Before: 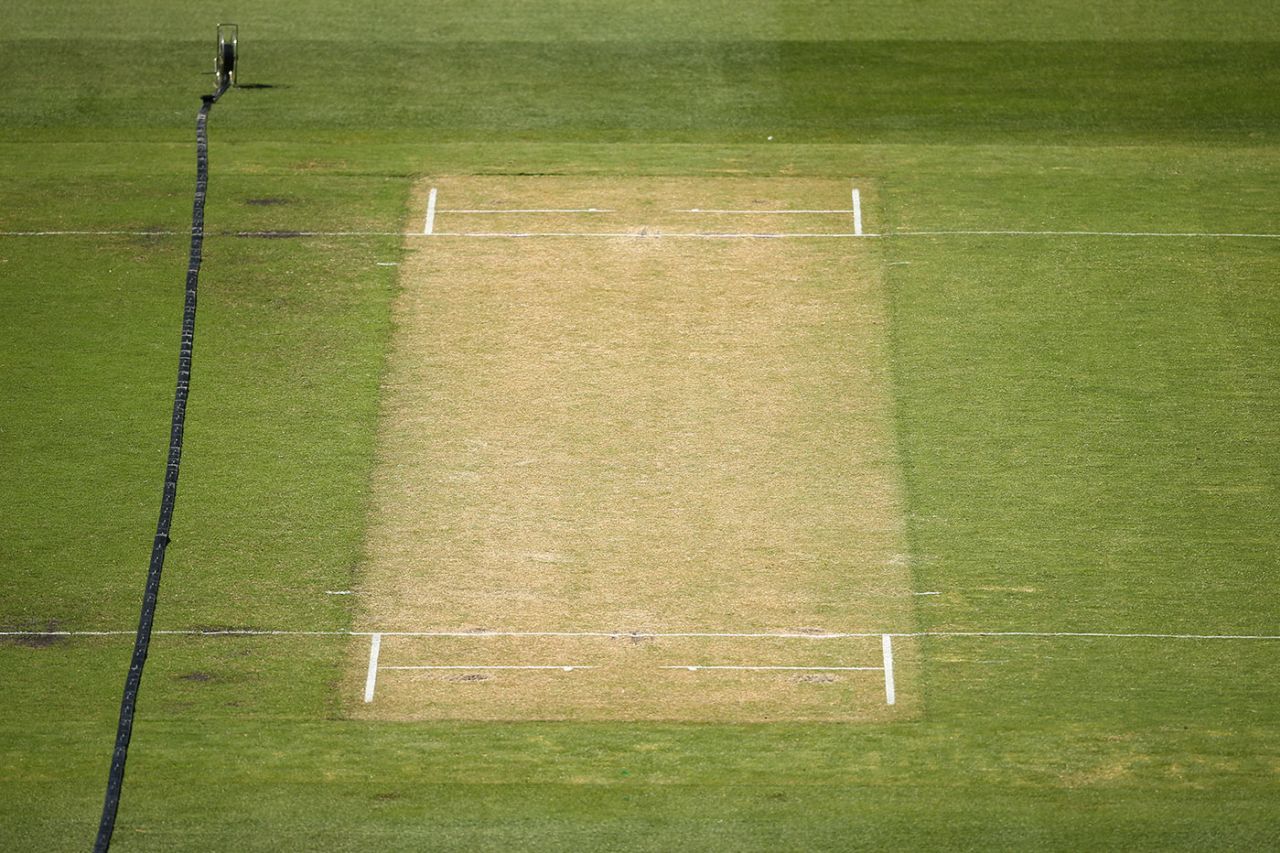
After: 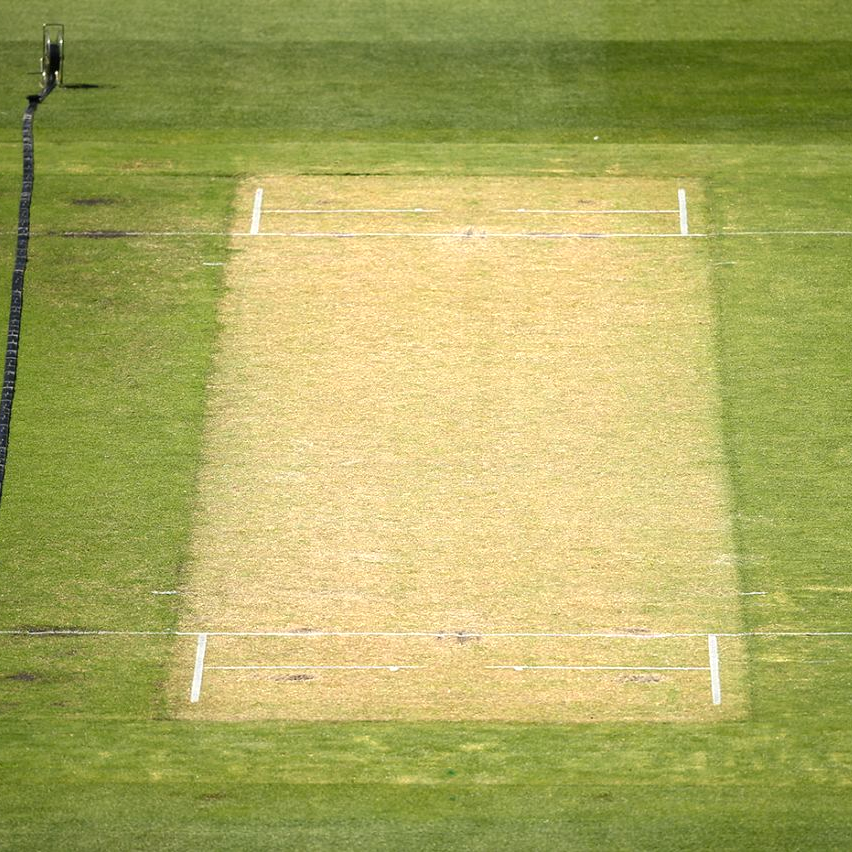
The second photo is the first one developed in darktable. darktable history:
tone equalizer: on, module defaults
color zones: curves: ch0 [(0.004, 0.305) (0.261, 0.623) (0.389, 0.399) (0.708, 0.571) (0.947, 0.34)]; ch1 [(0.025, 0.645) (0.229, 0.584) (0.326, 0.551) (0.484, 0.262) (0.757, 0.643)]
crop and rotate: left 13.647%, right 19.76%
